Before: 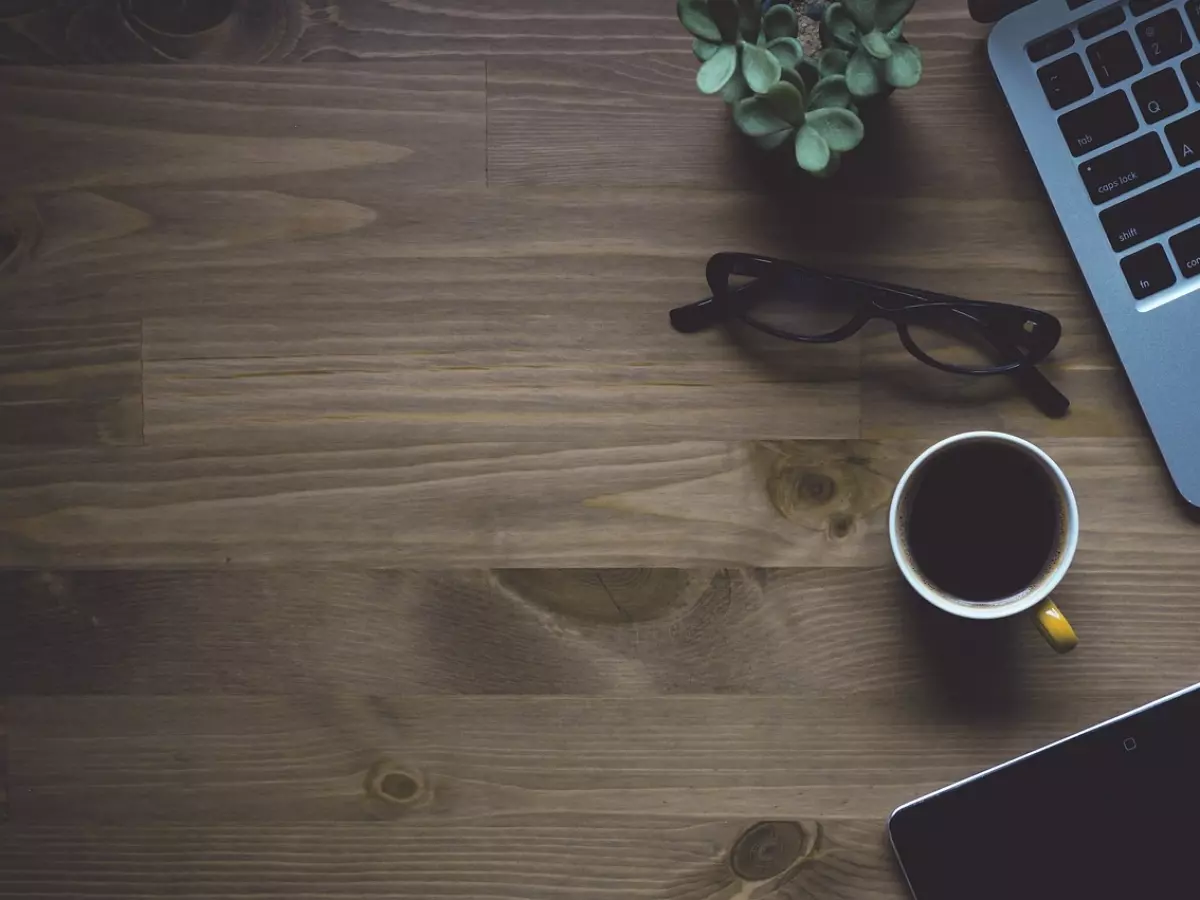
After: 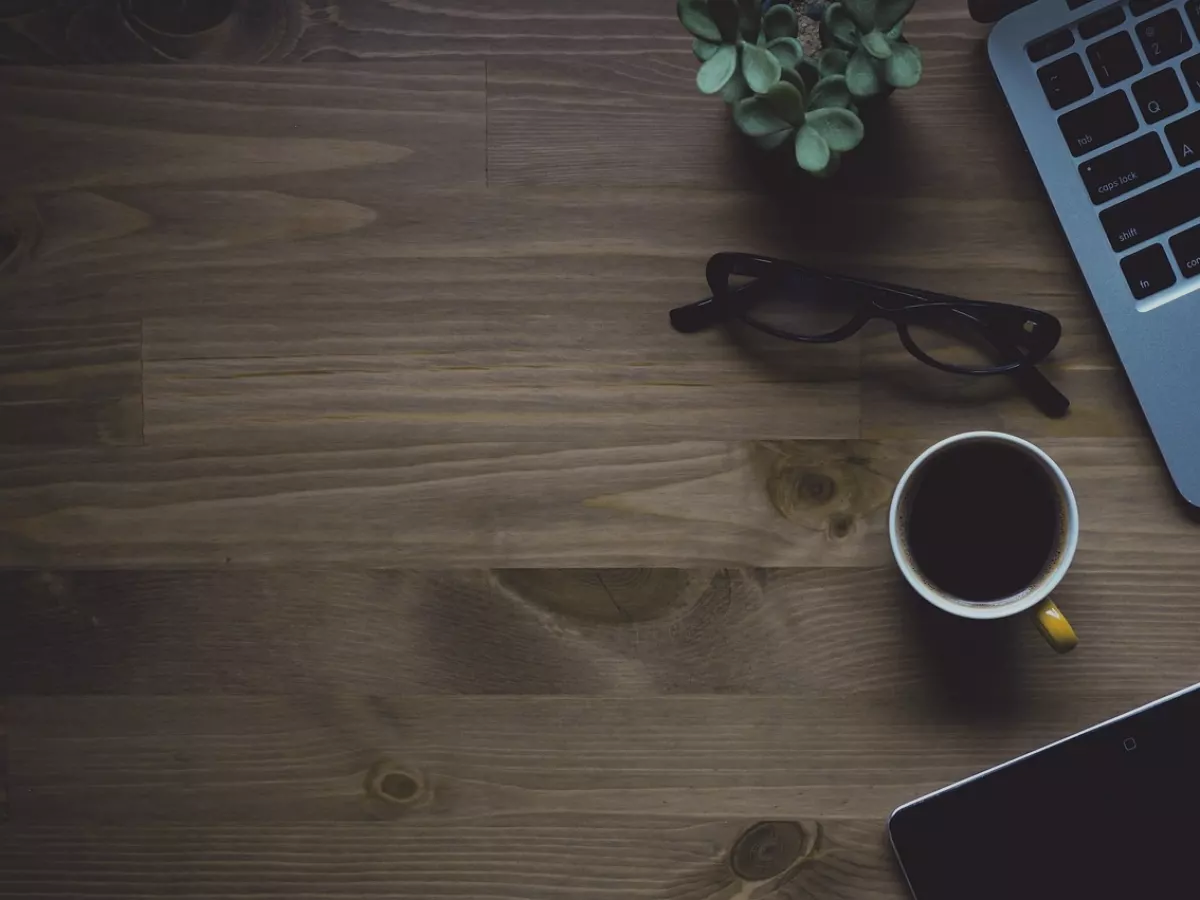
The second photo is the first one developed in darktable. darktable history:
exposure: exposure -0.551 EV, compensate highlight preservation false
